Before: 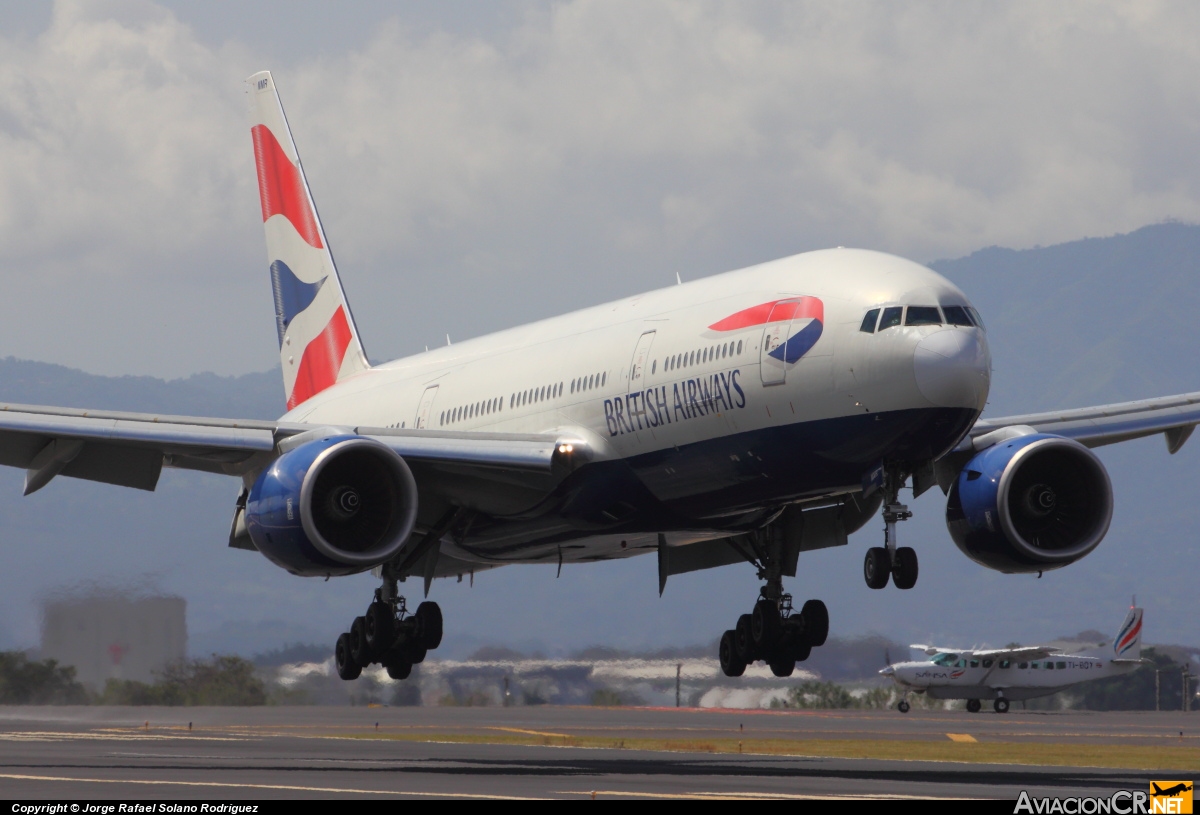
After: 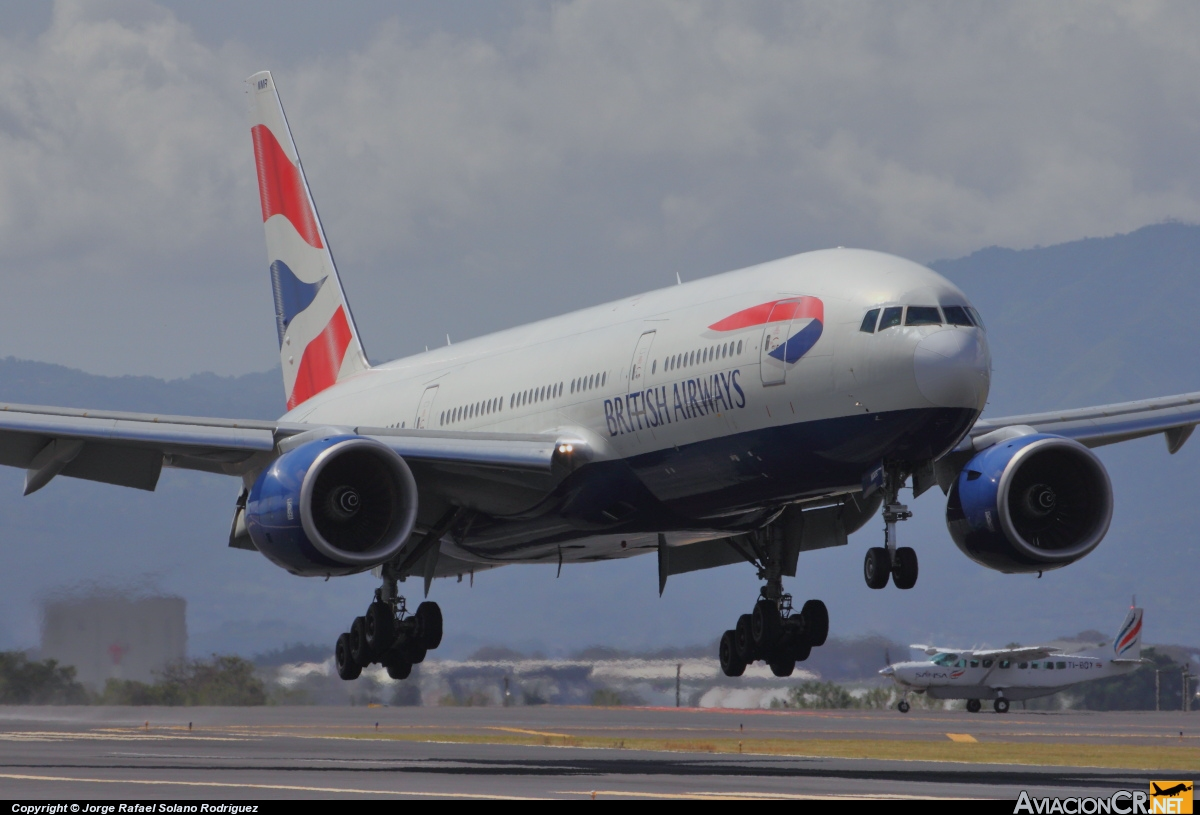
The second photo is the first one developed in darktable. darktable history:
shadows and highlights: shadows 40, highlights -54, highlights color adjustment 46%, low approximation 0.01, soften with gaussian
tone equalizer: -8 EV 0.25 EV, -7 EV 0.417 EV, -6 EV 0.417 EV, -5 EV 0.25 EV, -3 EV -0.25 EV, -2 EV -0.417 EV, -1 EV -0.417 EV, +0 EV -0.25 EV, edges refinement/feathering 500, mask exposure compensation -1.57 EV, preserve details guided filter
white balance: red 0.974, blue 1.044
